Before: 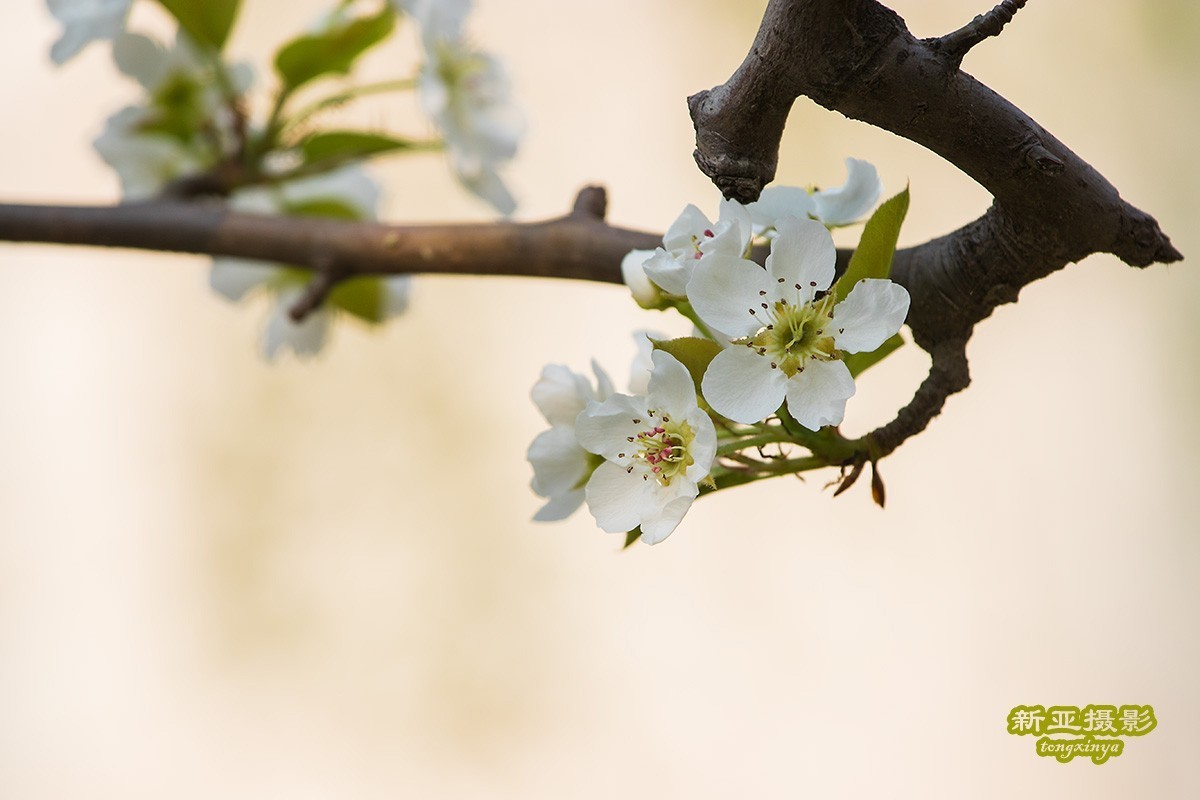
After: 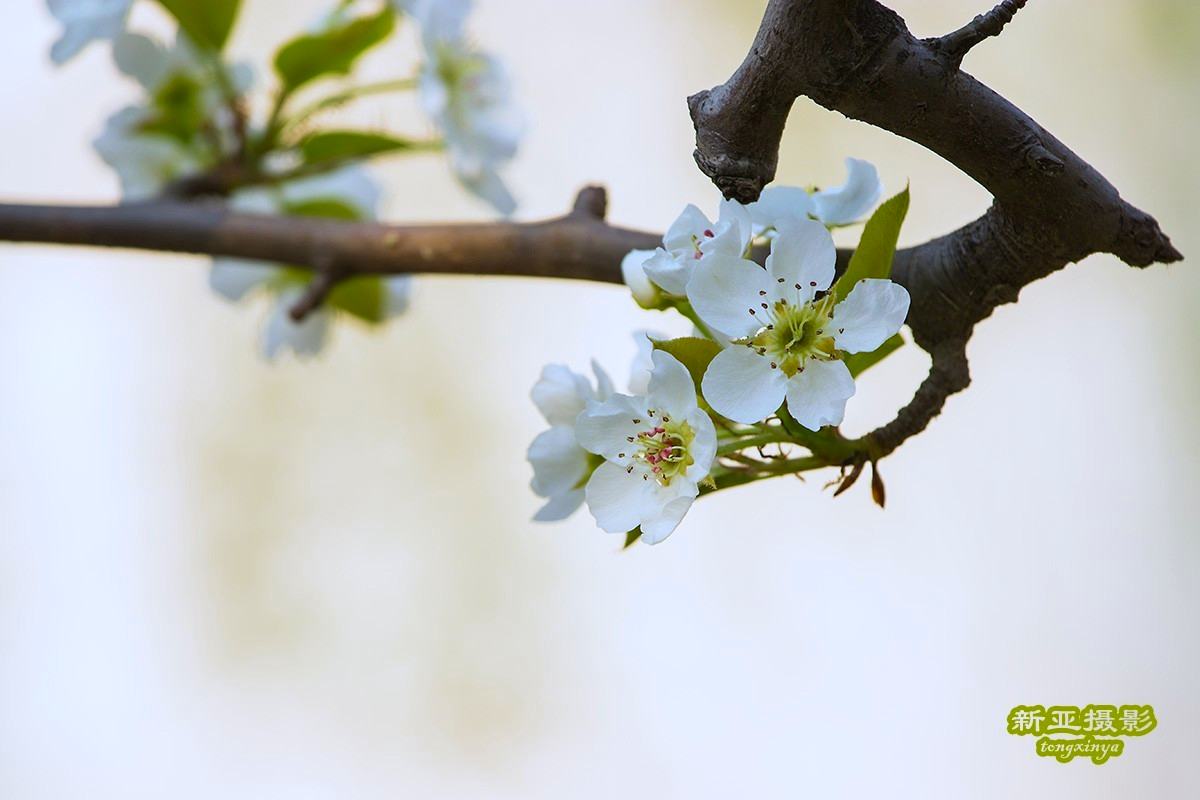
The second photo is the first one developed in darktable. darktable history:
color contrast: green-magenta contrast 1.2, blue-yellow contrast 1.2
white balance: red 0.931, blue 1.11
